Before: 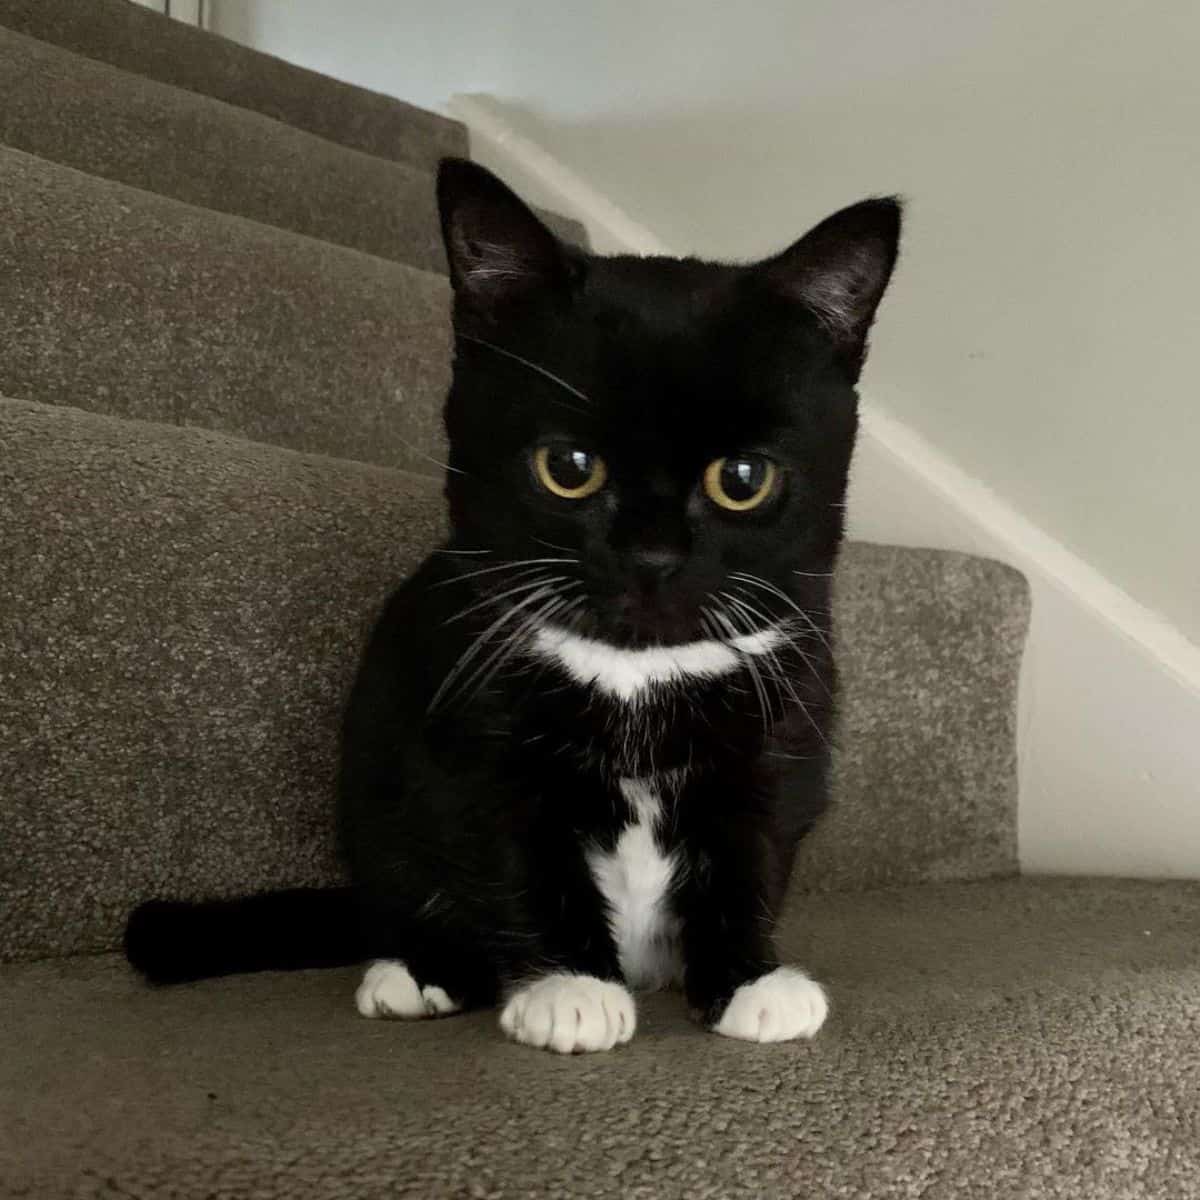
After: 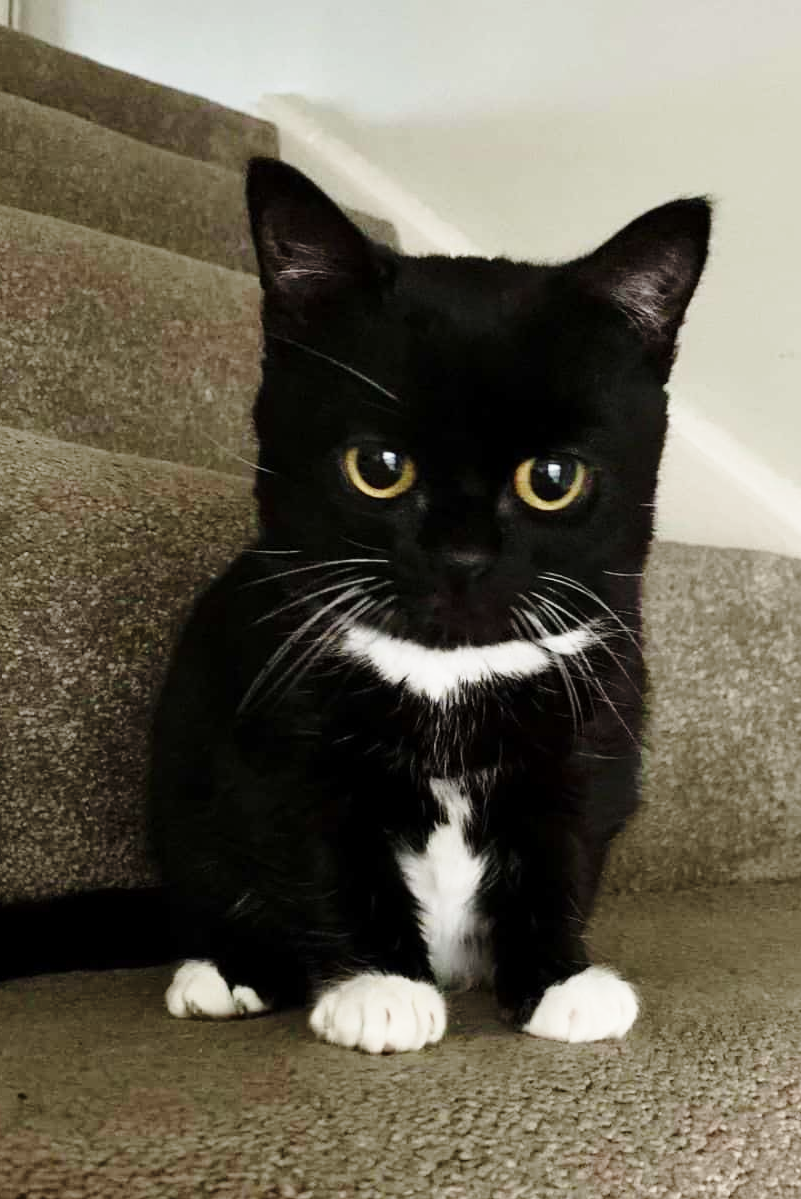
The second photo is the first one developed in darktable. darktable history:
crop and rotate: left 15.916%, right 17.324%
base curve: curves: ch0 [(0, 0) (0.028, 0.03) (0.121, 0.232) (0.46, 0.748) (0.859, 0.968) (1, 1)], preserve colors none
